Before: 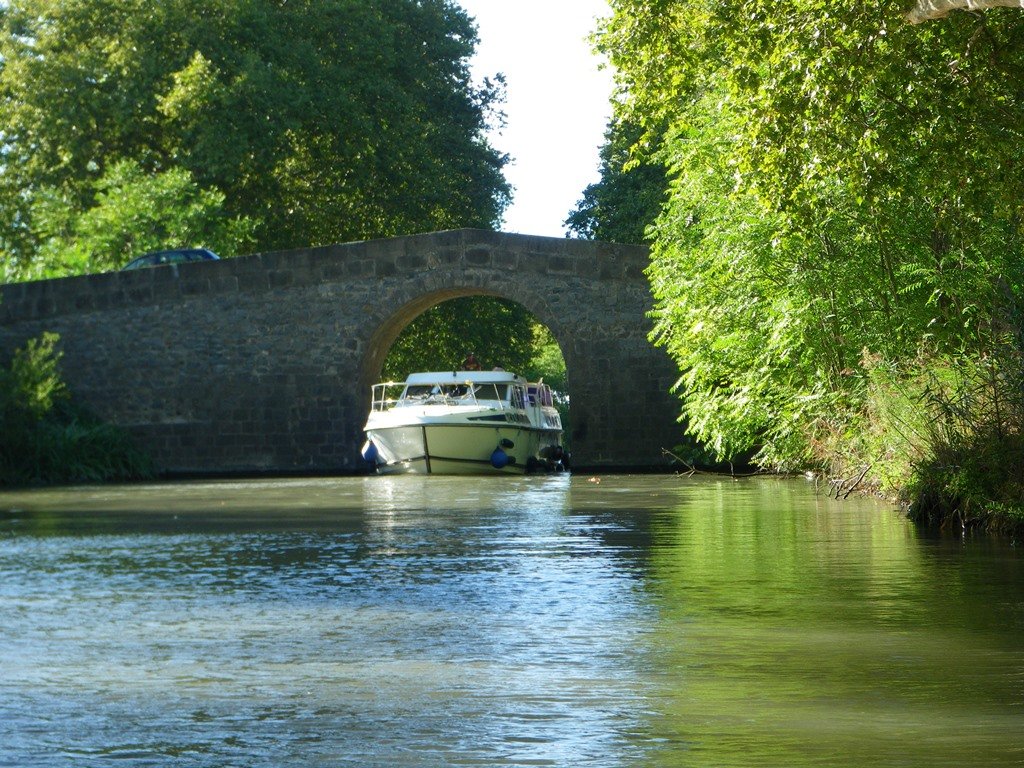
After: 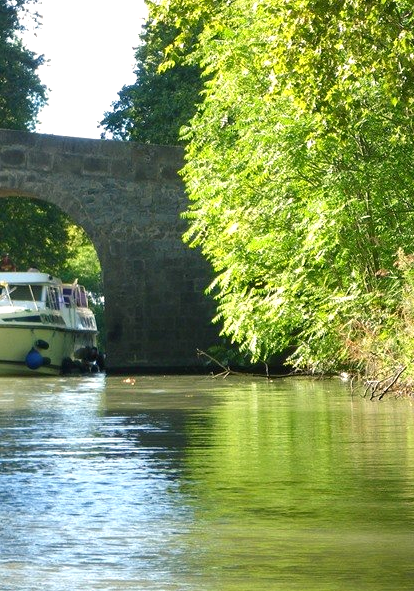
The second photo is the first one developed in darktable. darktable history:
crop: left 45.452%, top 12.927%, right 14.047%, bottom 9.995%
exposure: black level correction 0, exposure 0.498 EV, compensate highlight preservation false
color balance rgb: highlights gain › chroma 1.728%, highlights gain › hue 57.47°, perceptual saturation grading › global saturation 0.654%, perceptual brilliance grading › global brilliance 1.935%, perceptual brilliance grading › highlights -3.924%
shadows and highlights: radius 127.7, shadows 30.38, highlights -31.17, low approximation 0.01, soften with gaussian
